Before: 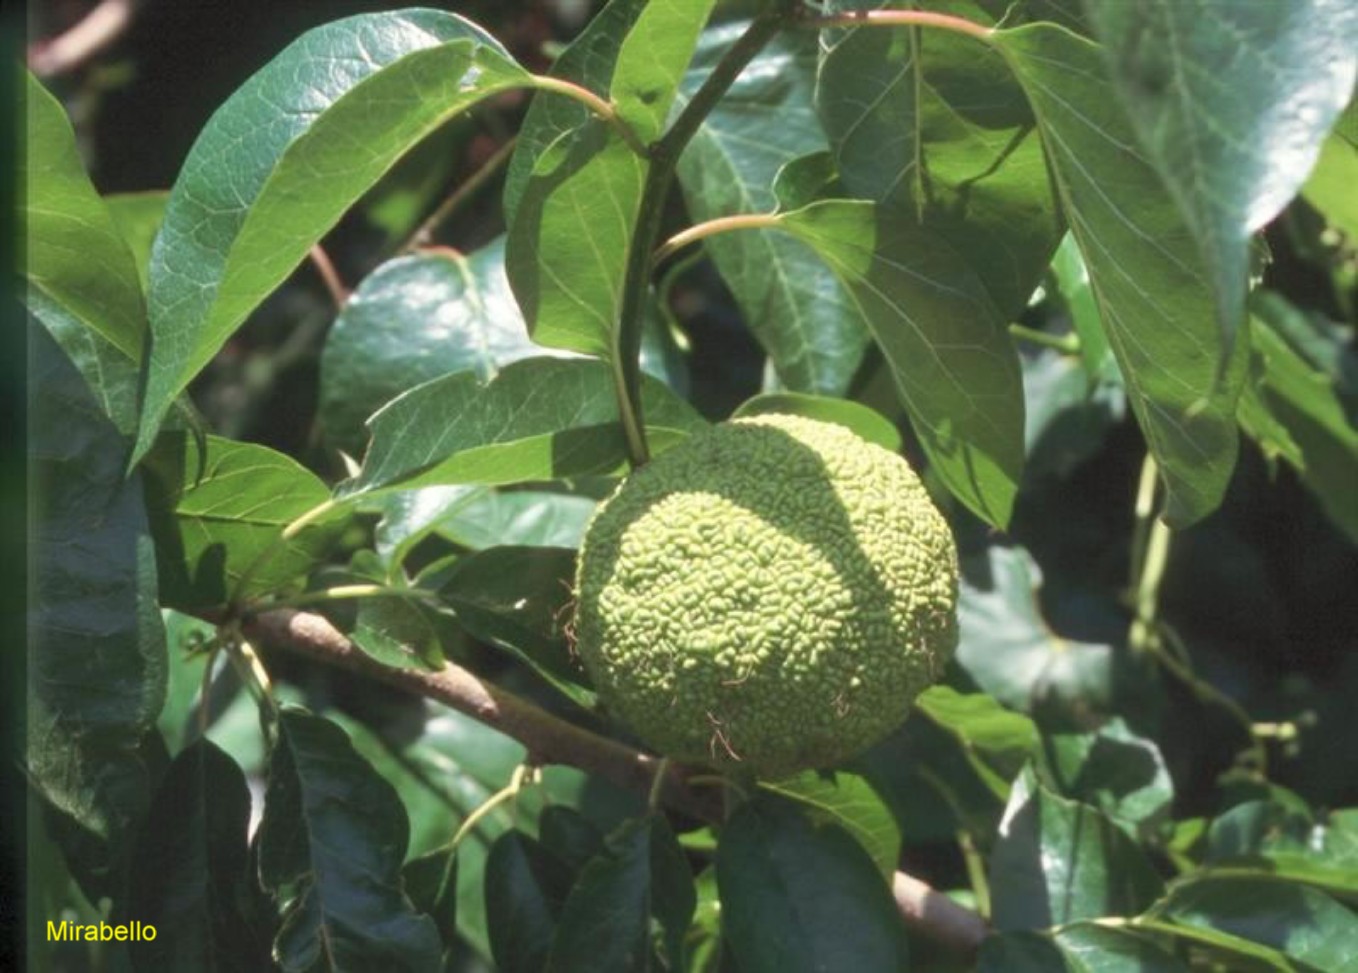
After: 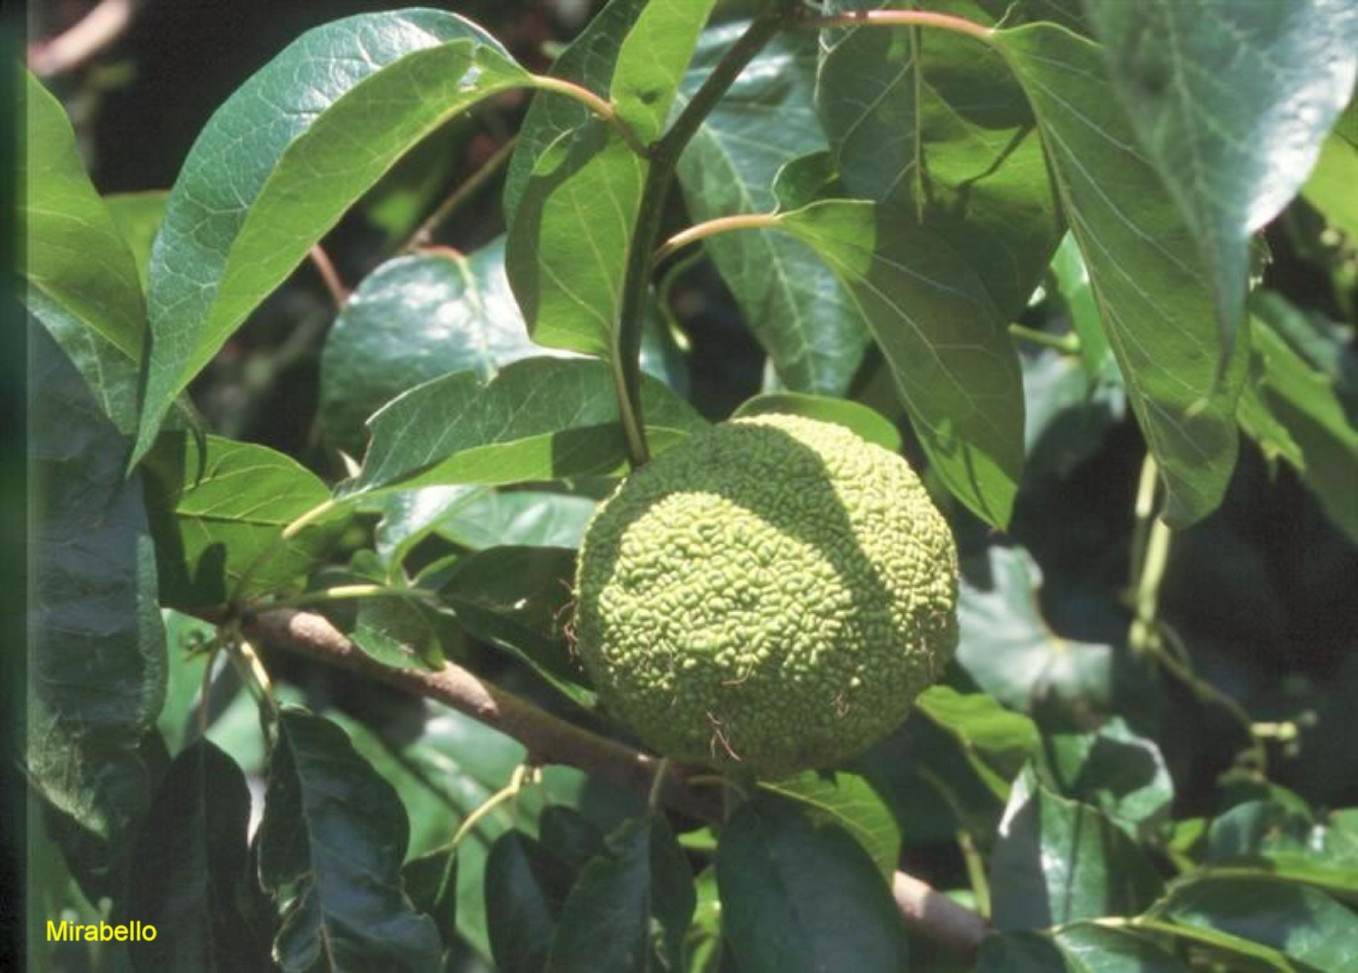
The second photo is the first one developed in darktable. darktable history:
shadows and highlights: radius 107.16, shadows 45.68, highlights -66.97, low approximation 0.01, soften with gaussian
